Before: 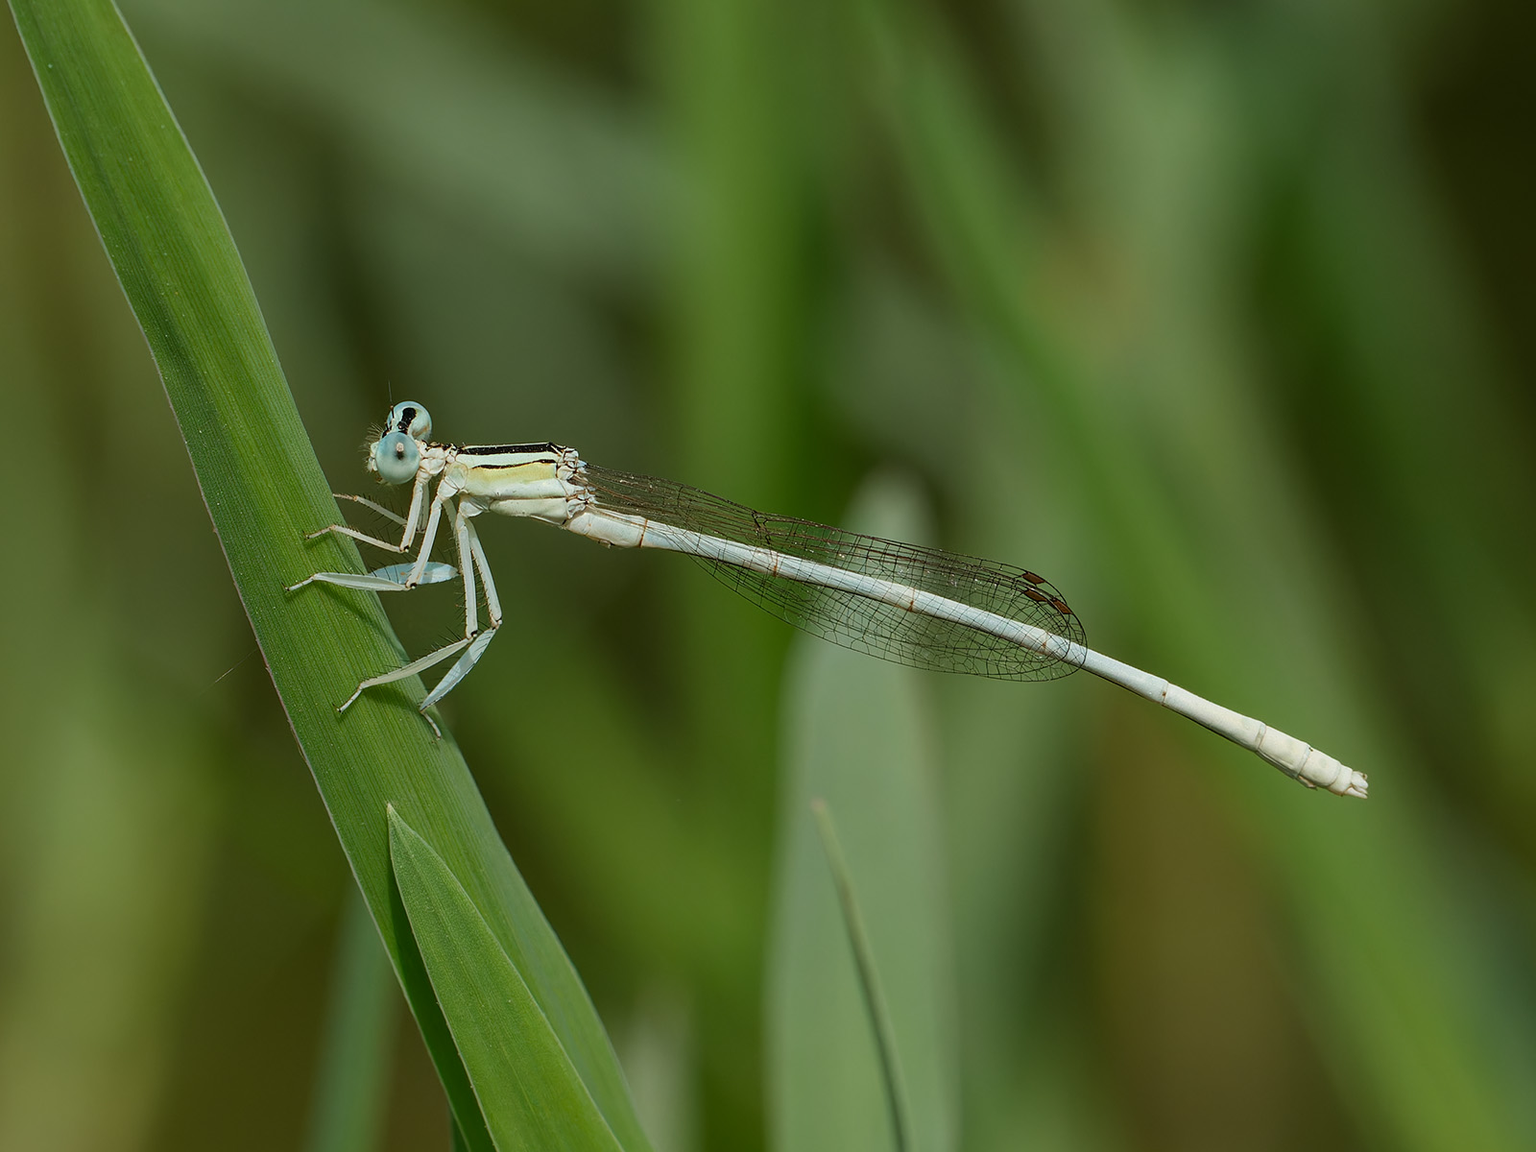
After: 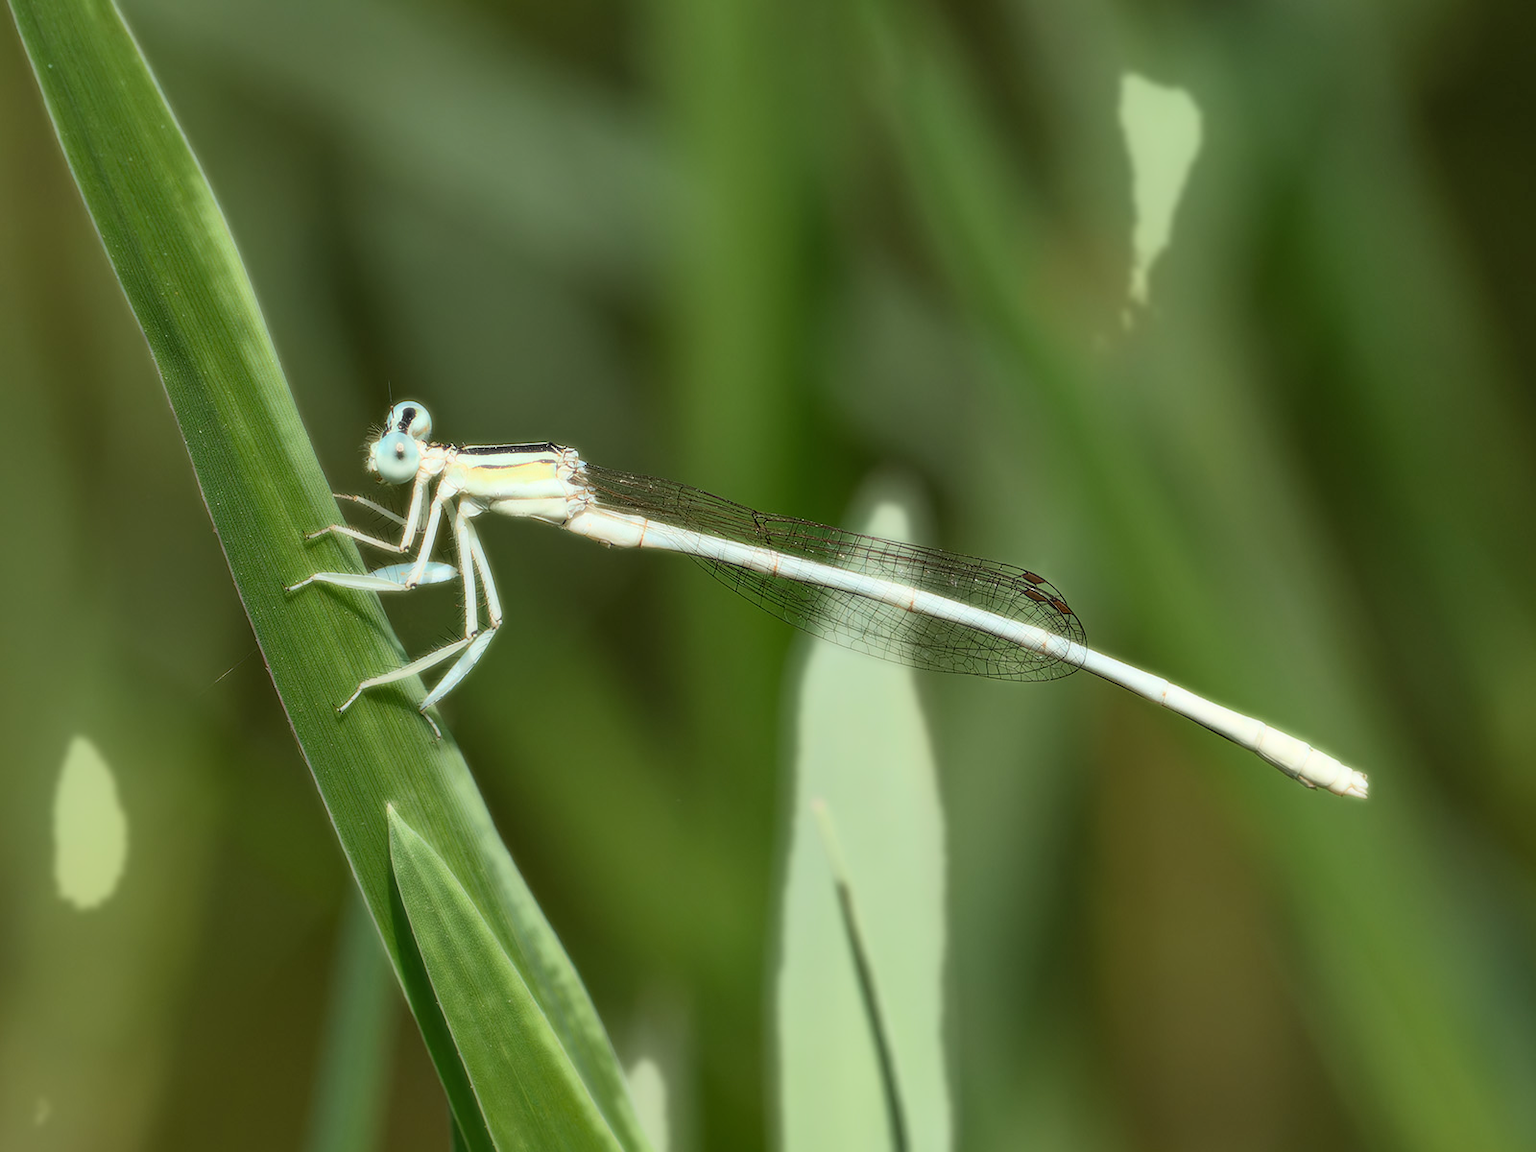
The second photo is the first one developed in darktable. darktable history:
bloom: size 0%, threshold 54.82%, strength 8.31%
shadows and highlights: radius 108.52, shadows 44.07, highlights -67.8, low approximation 0.01, soften with gaussian
